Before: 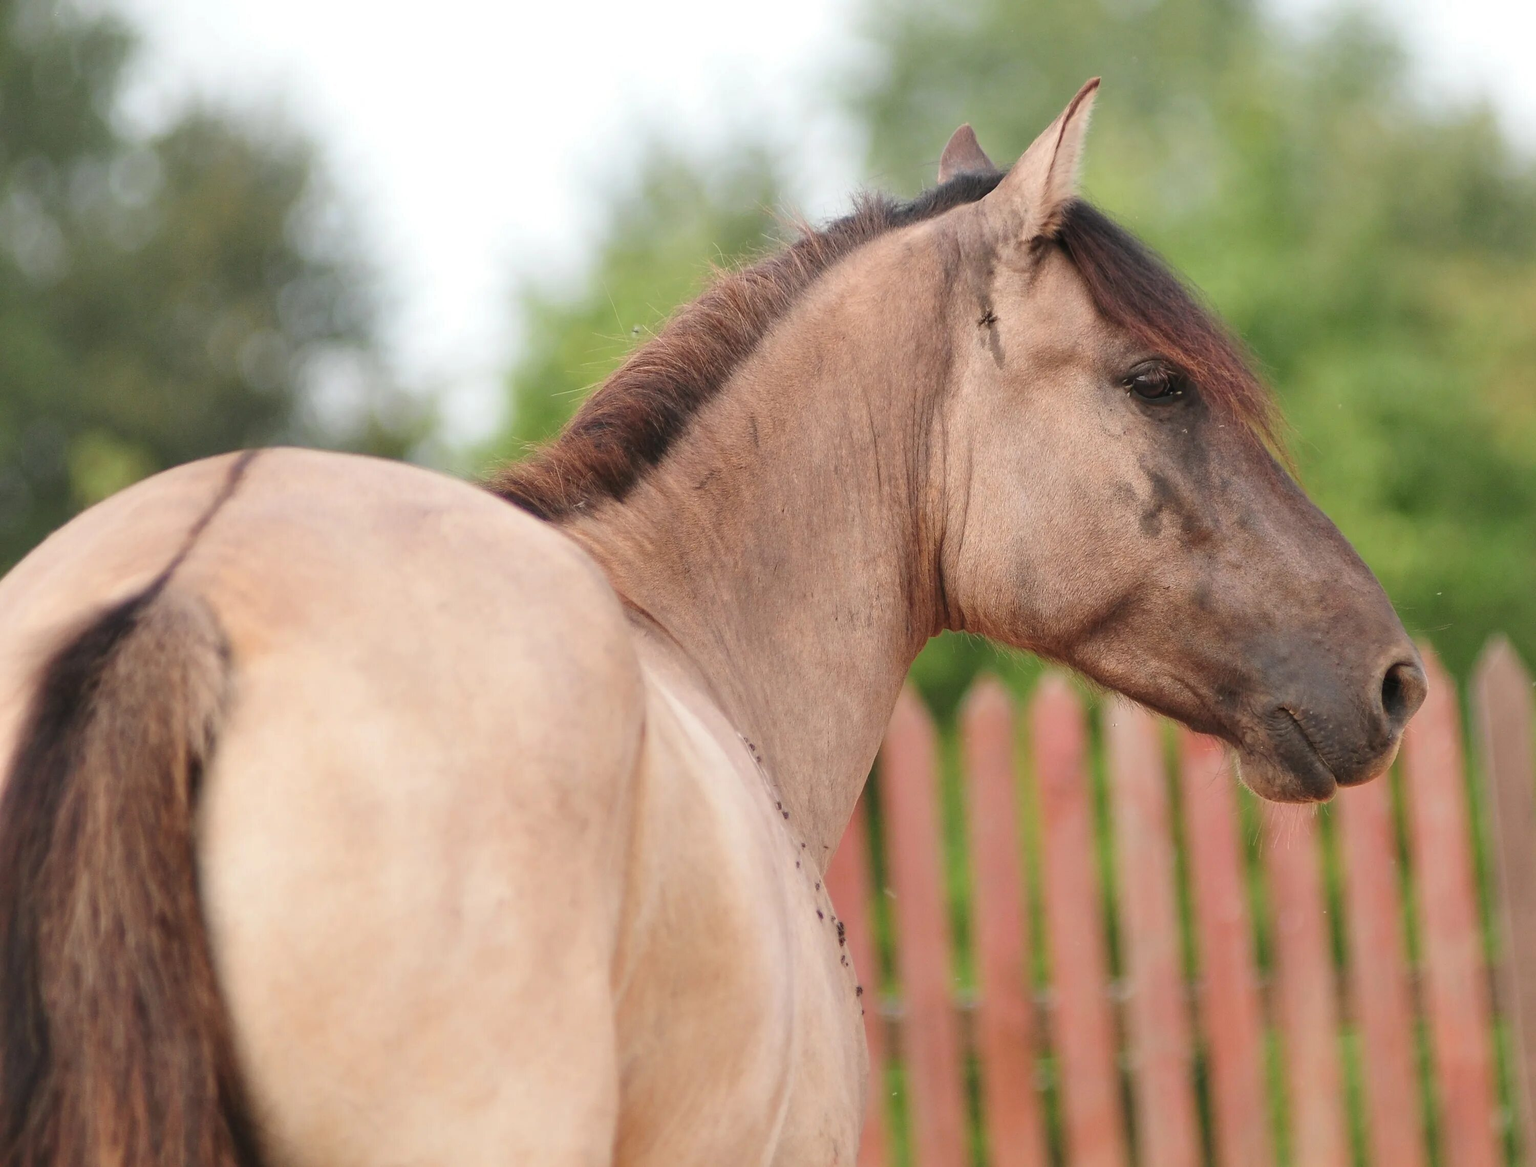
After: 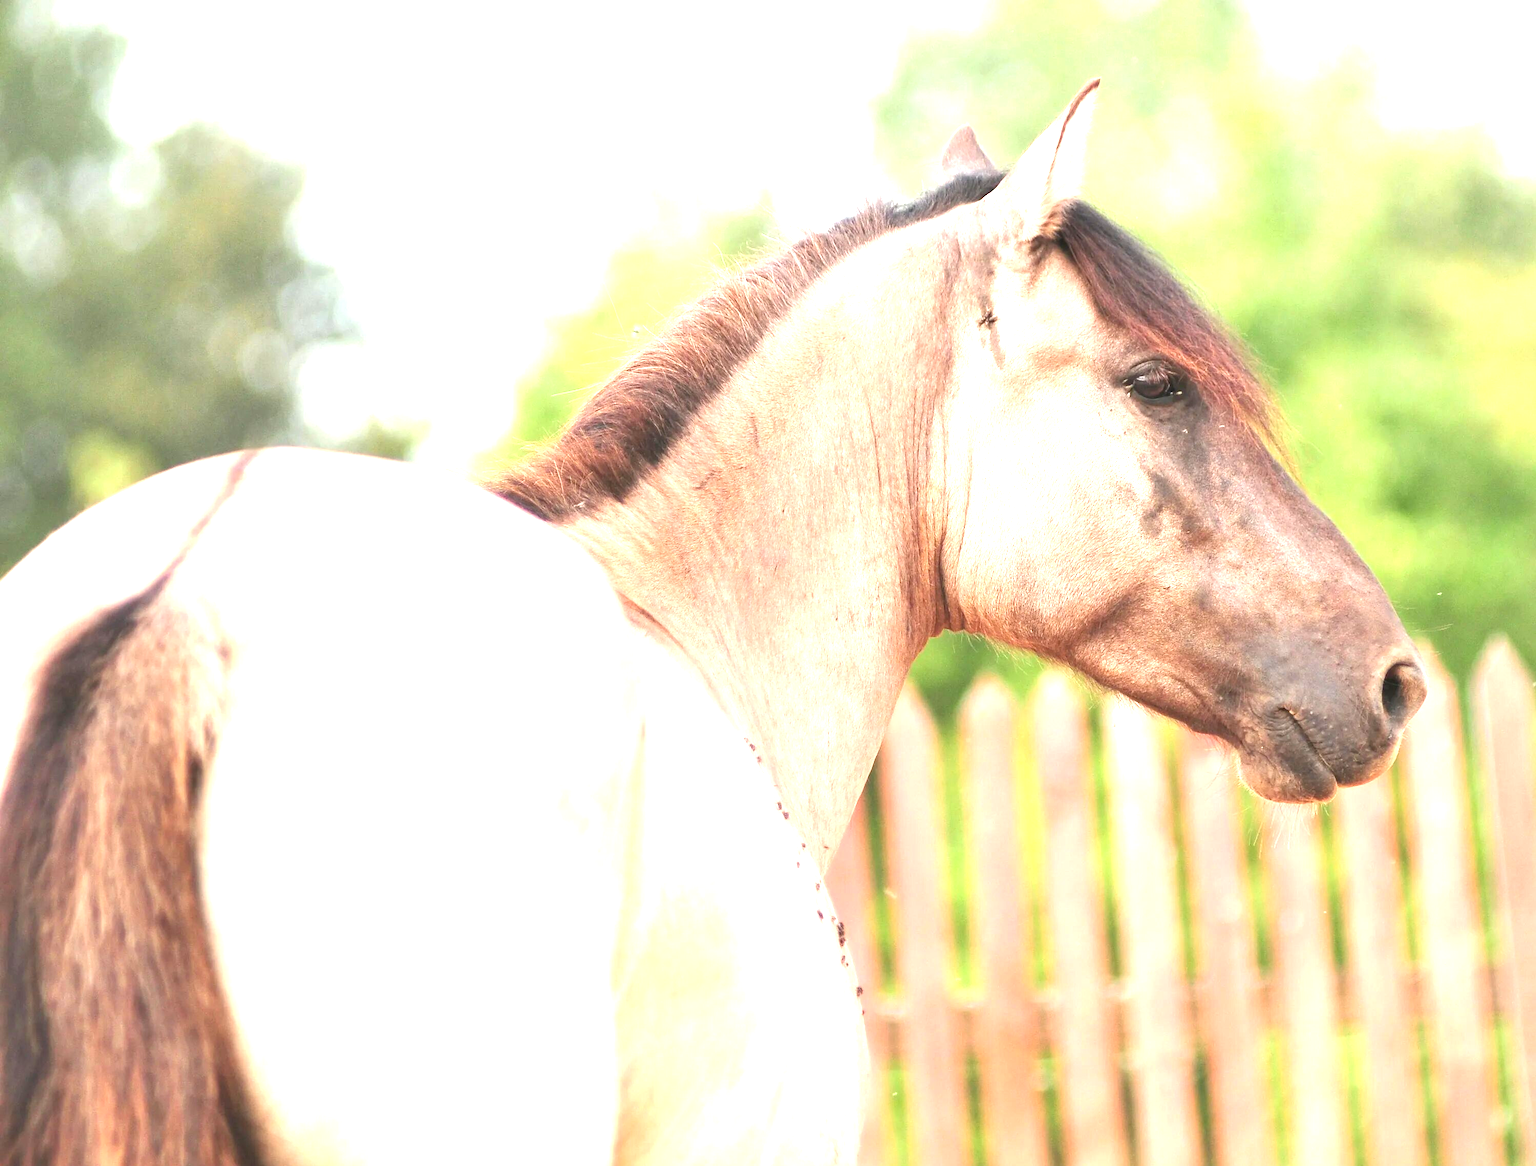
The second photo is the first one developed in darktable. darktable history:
exposure: black level correction 0, exposure 1.898 EV, compensate highlight preservation false
